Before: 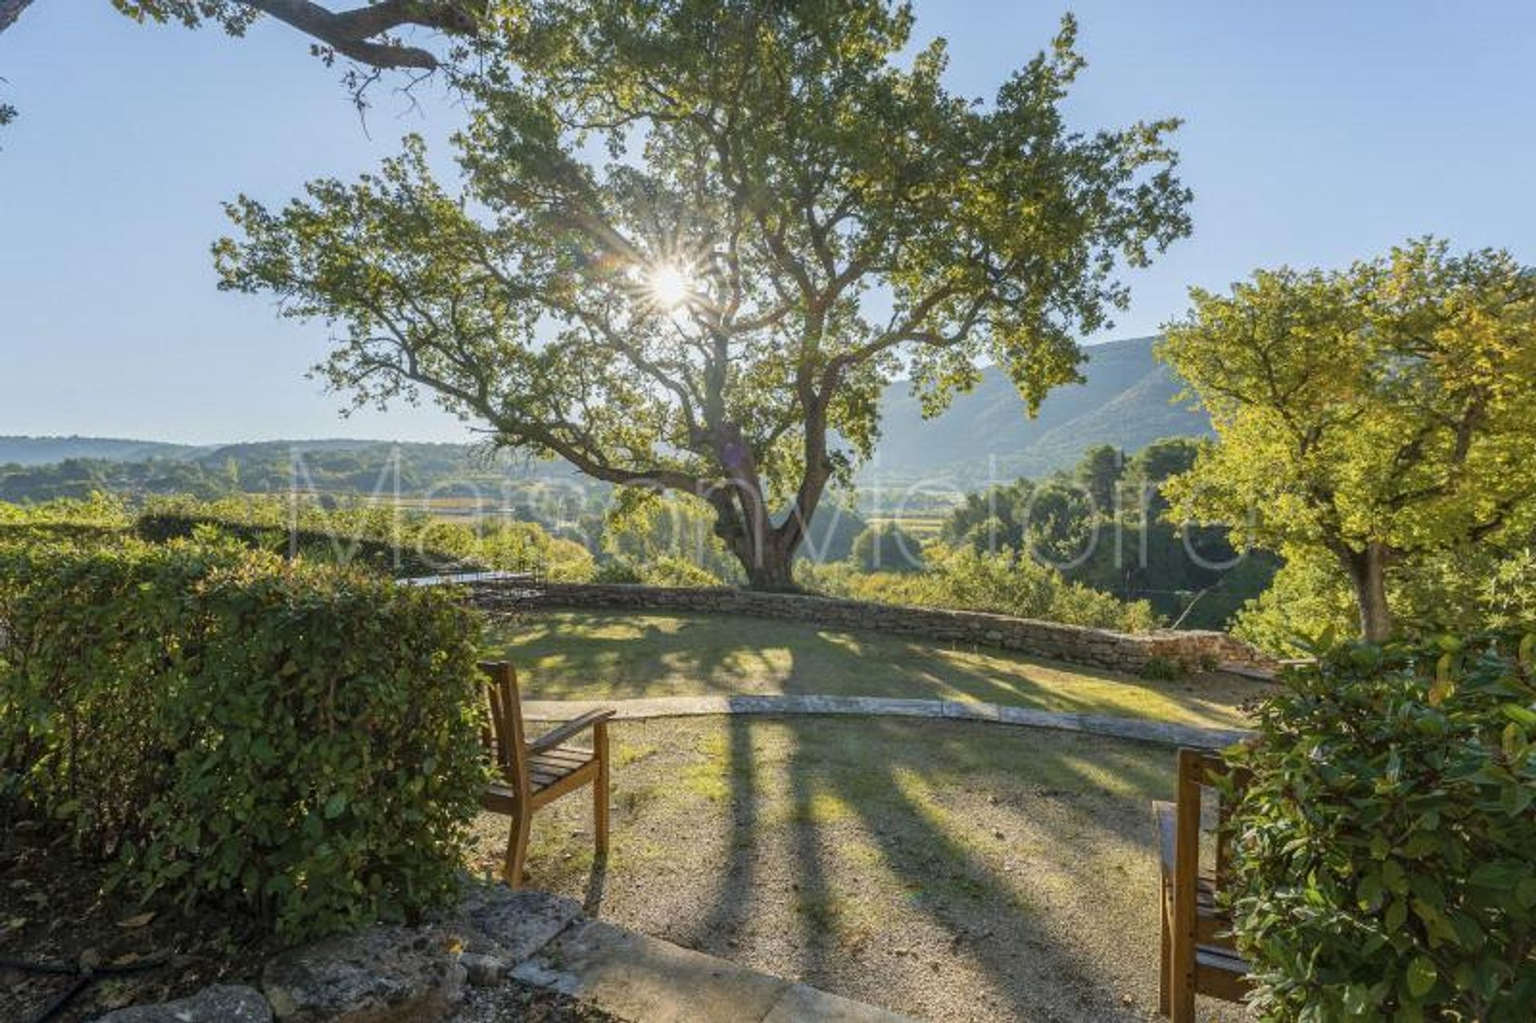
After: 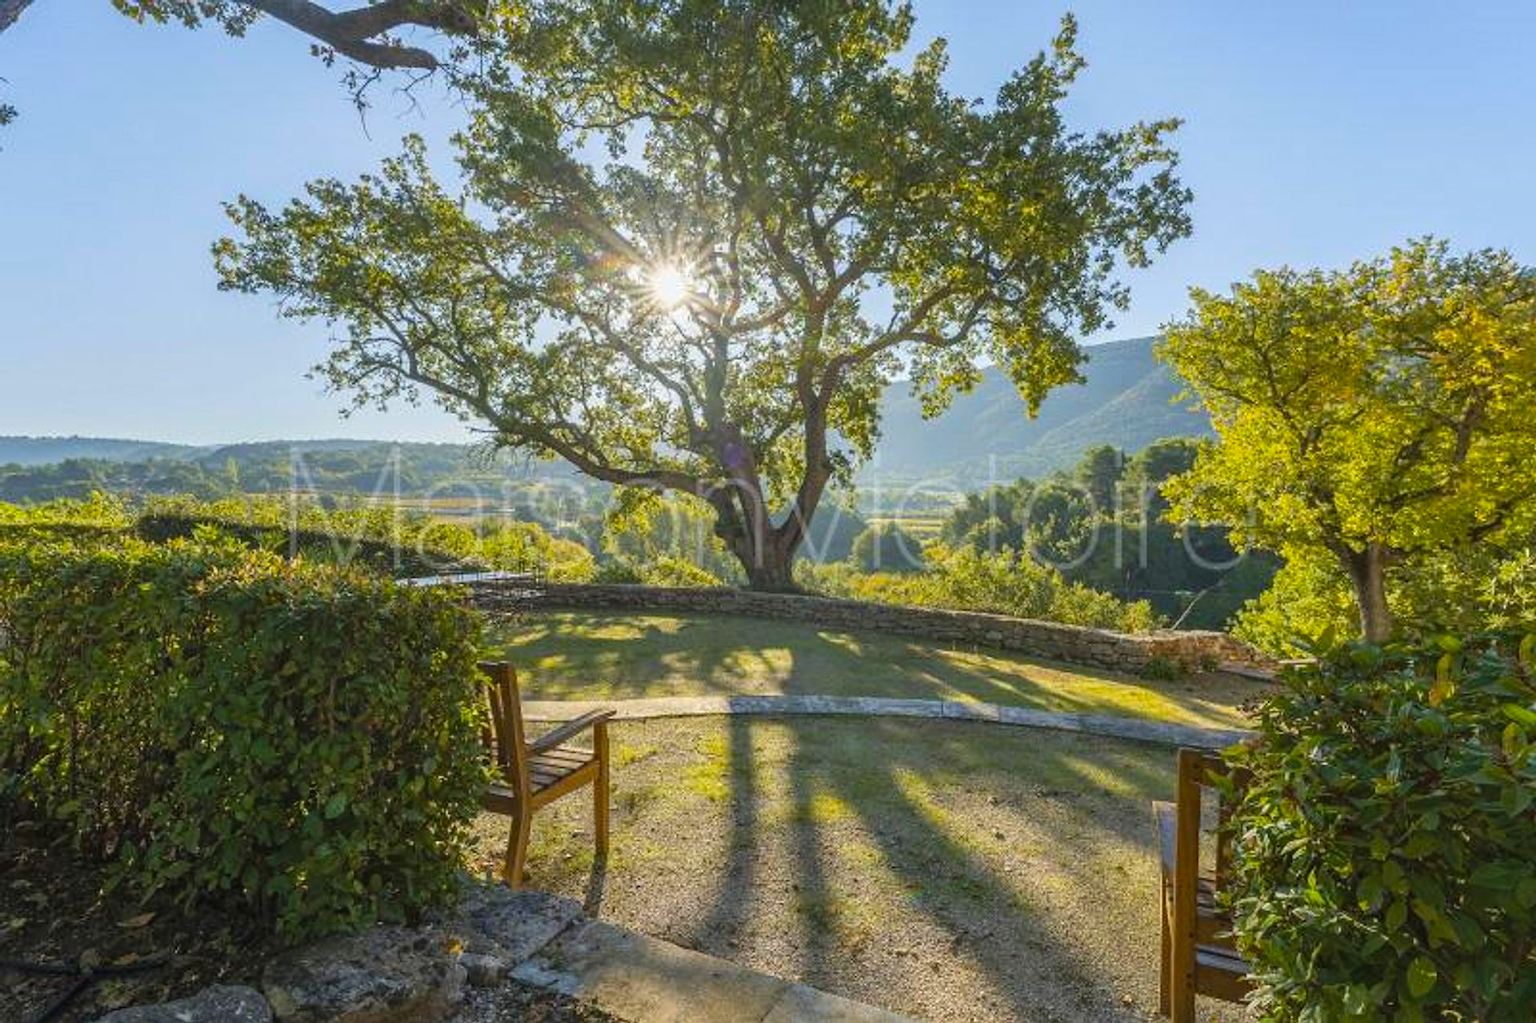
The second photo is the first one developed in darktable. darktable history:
exposure: black level correction -0.003, exposure 0.04 EV, compensate highlight preservation false
sharpen: radius 1, threshold 1
color balance rgb: perceptual saturation grading › global saturation 20%, global vibrance 20%
